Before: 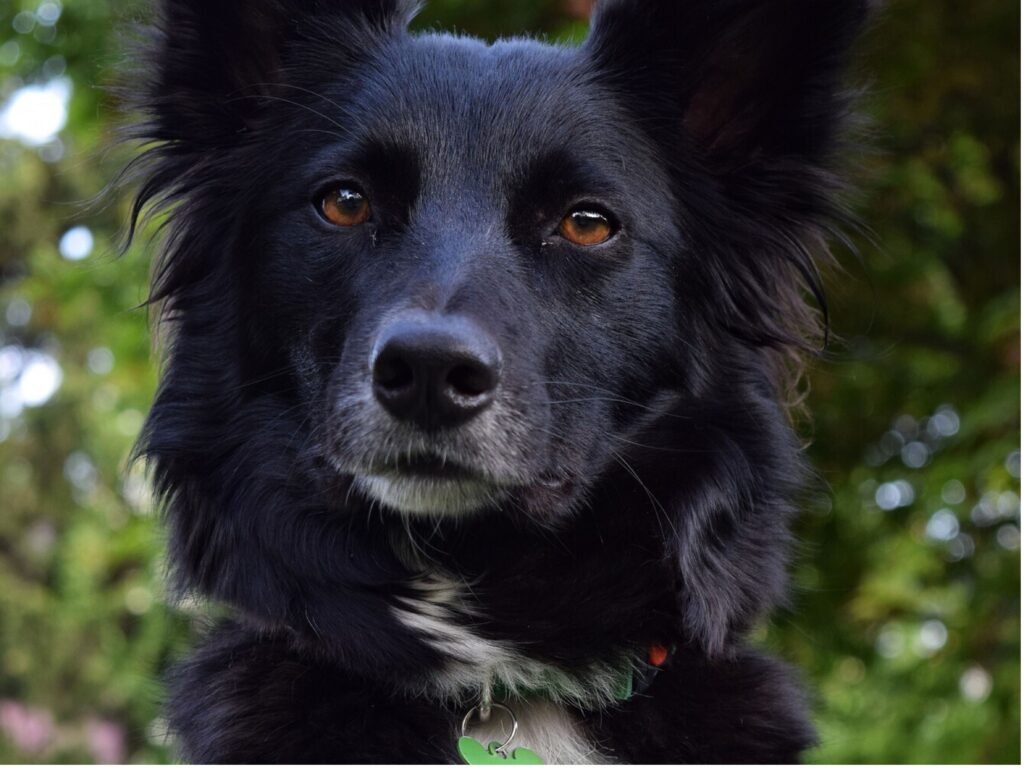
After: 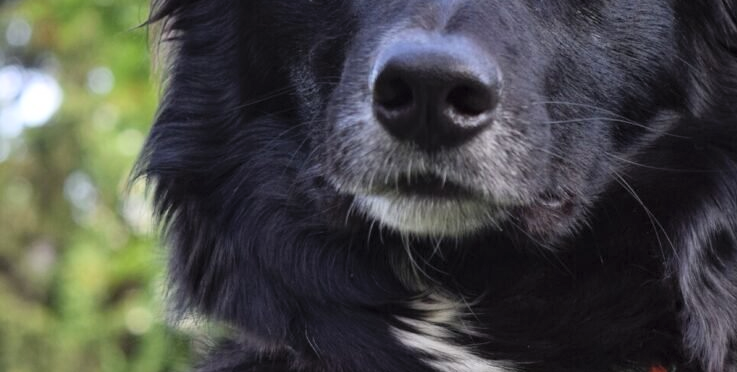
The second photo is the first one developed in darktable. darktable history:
crop: top 36.498%, right 27.964%, bottom 14.995%
white balance: red 1, blue 1
contrast brightness saturation: contrast 0.14, brightness 0.21
